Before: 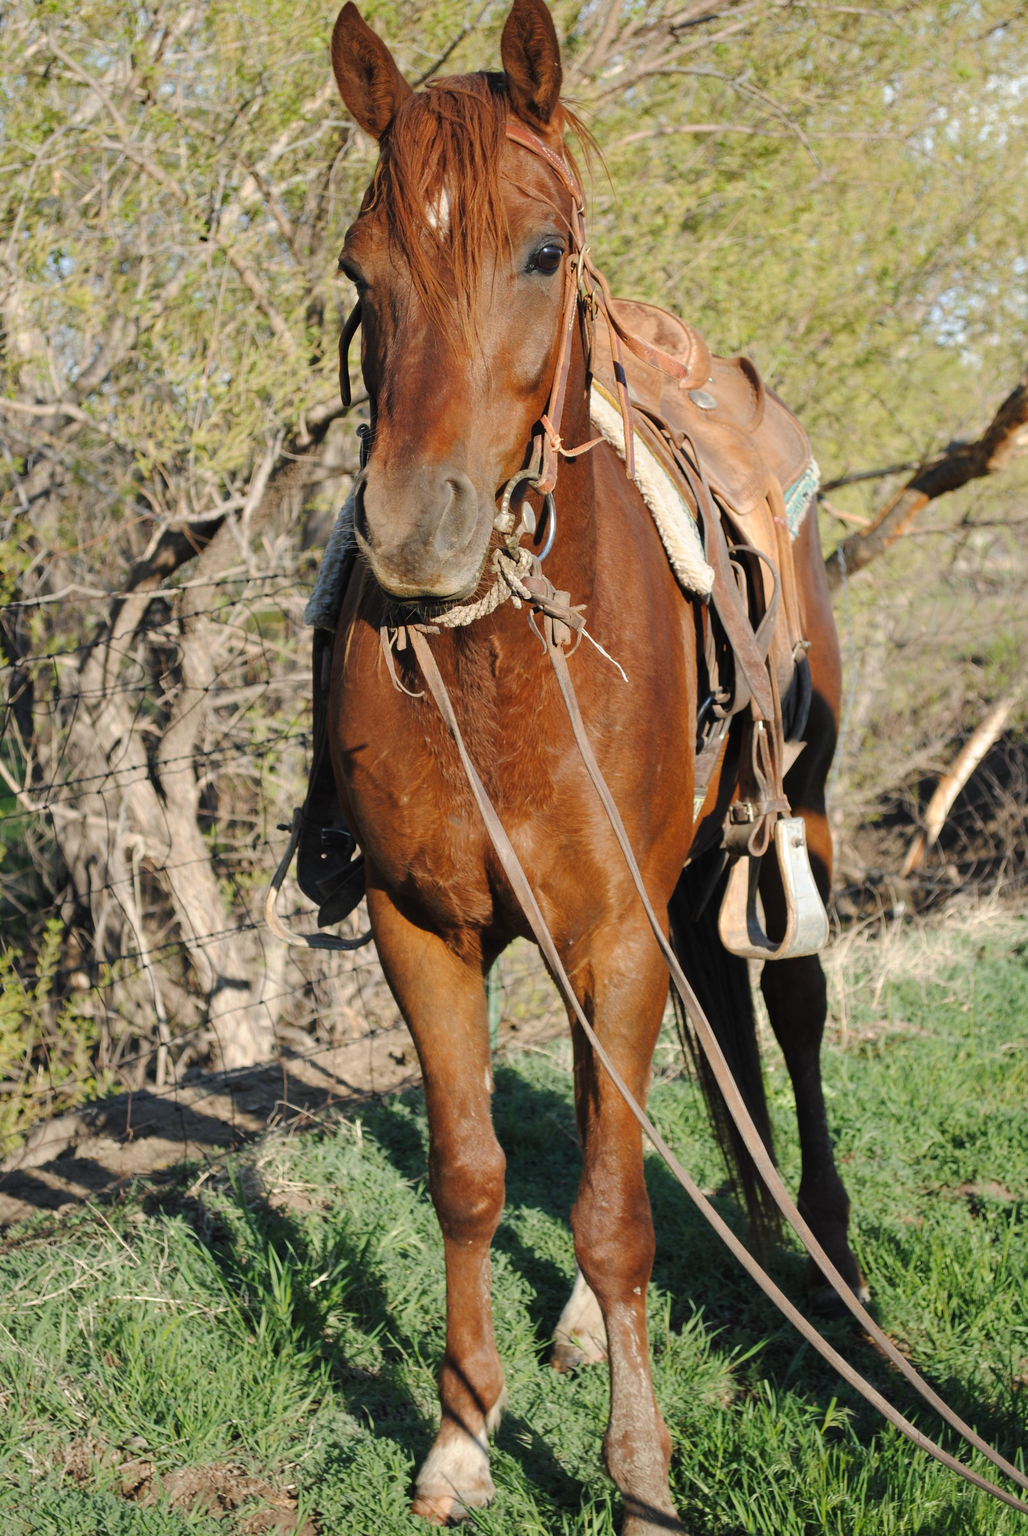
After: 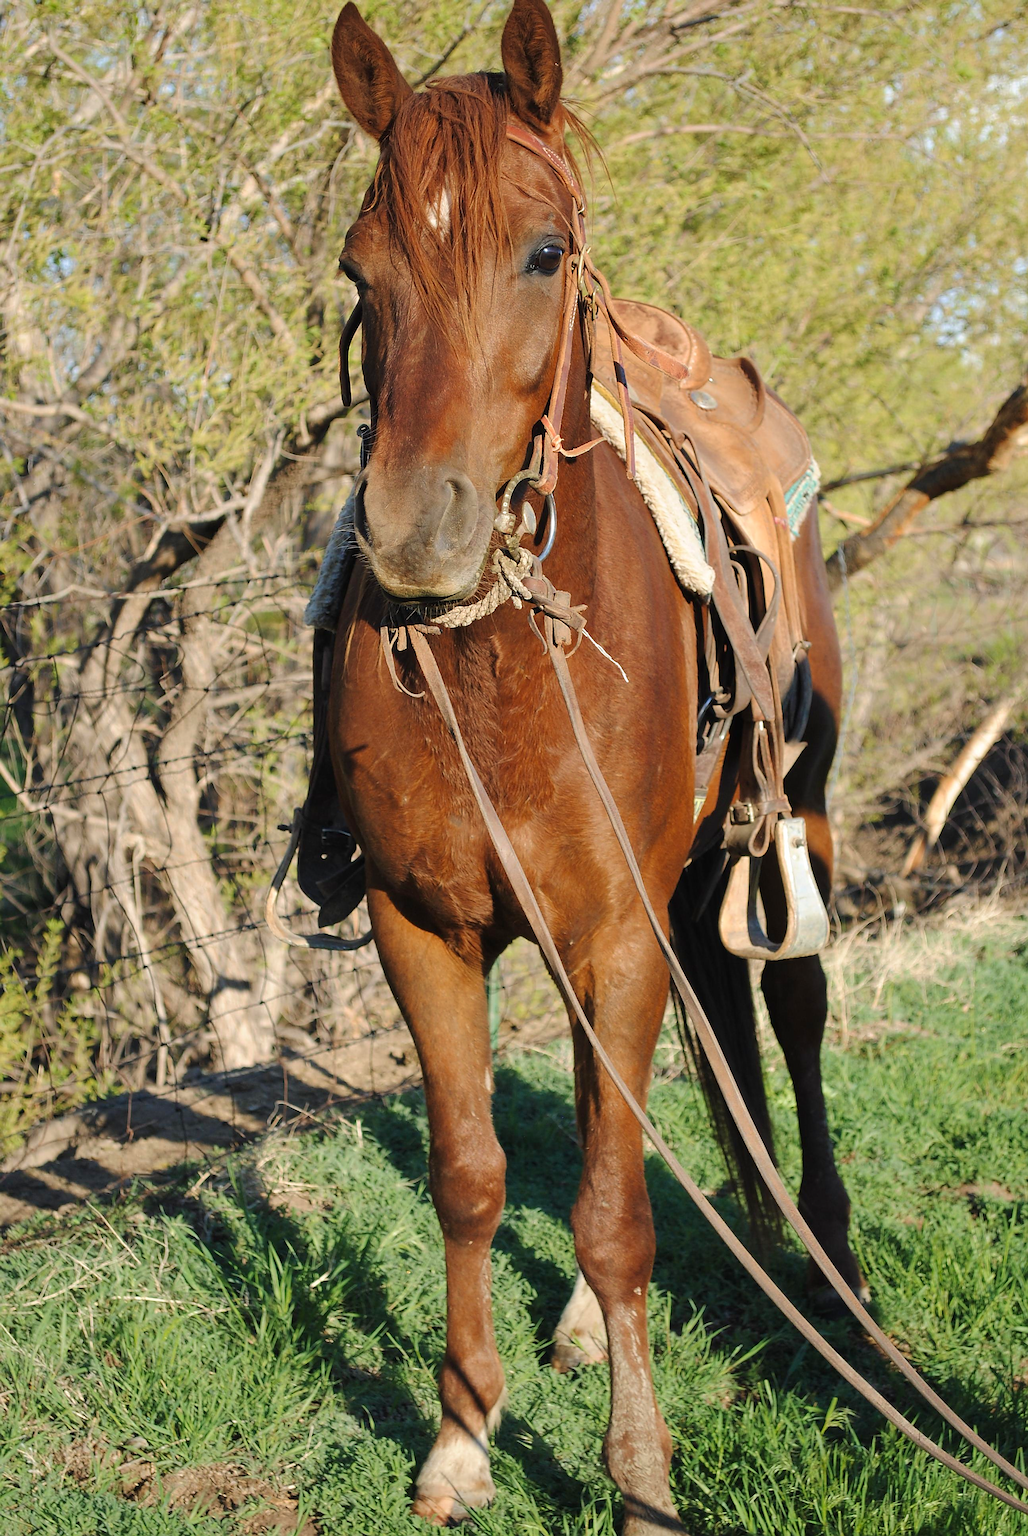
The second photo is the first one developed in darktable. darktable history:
sharpen: radius 1.357, amount 1.256, threshold 0.63
velvia: on, module defaults
